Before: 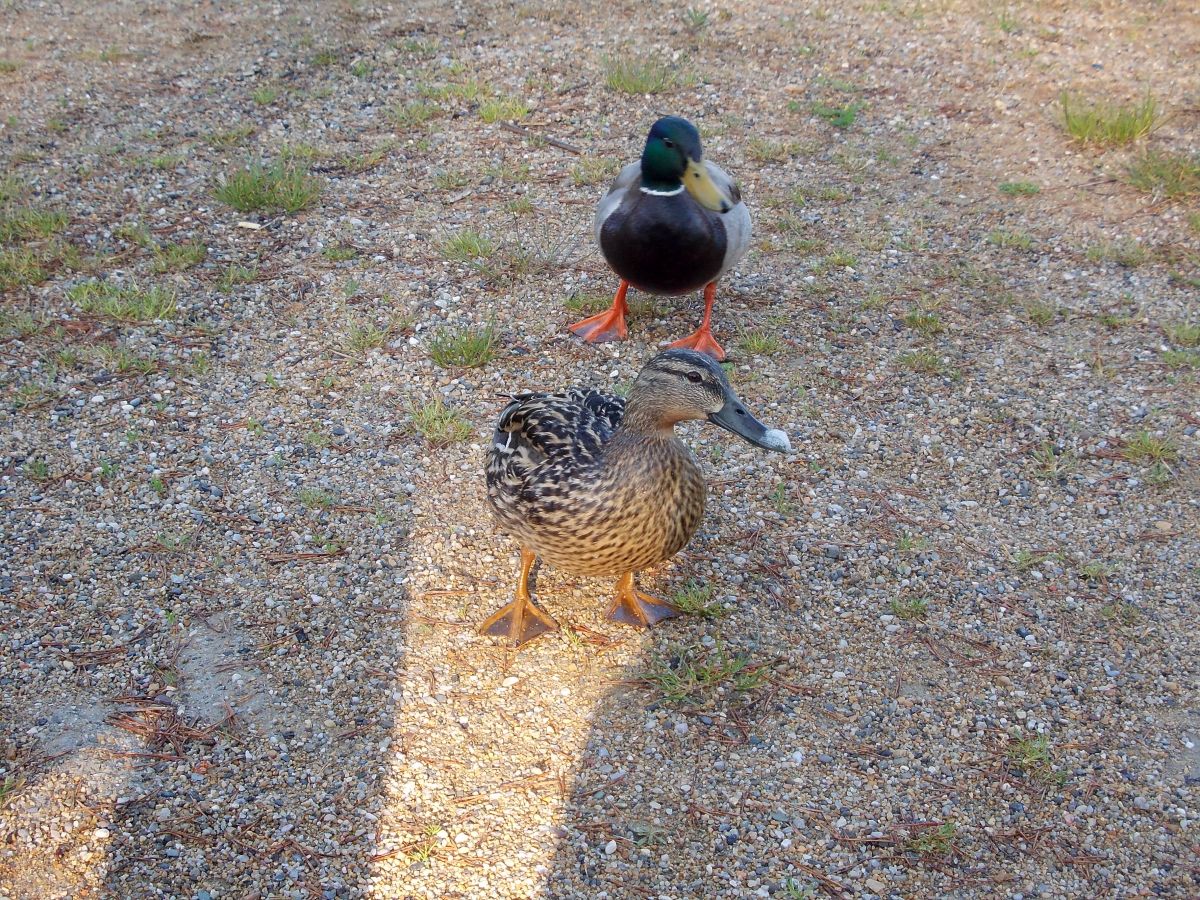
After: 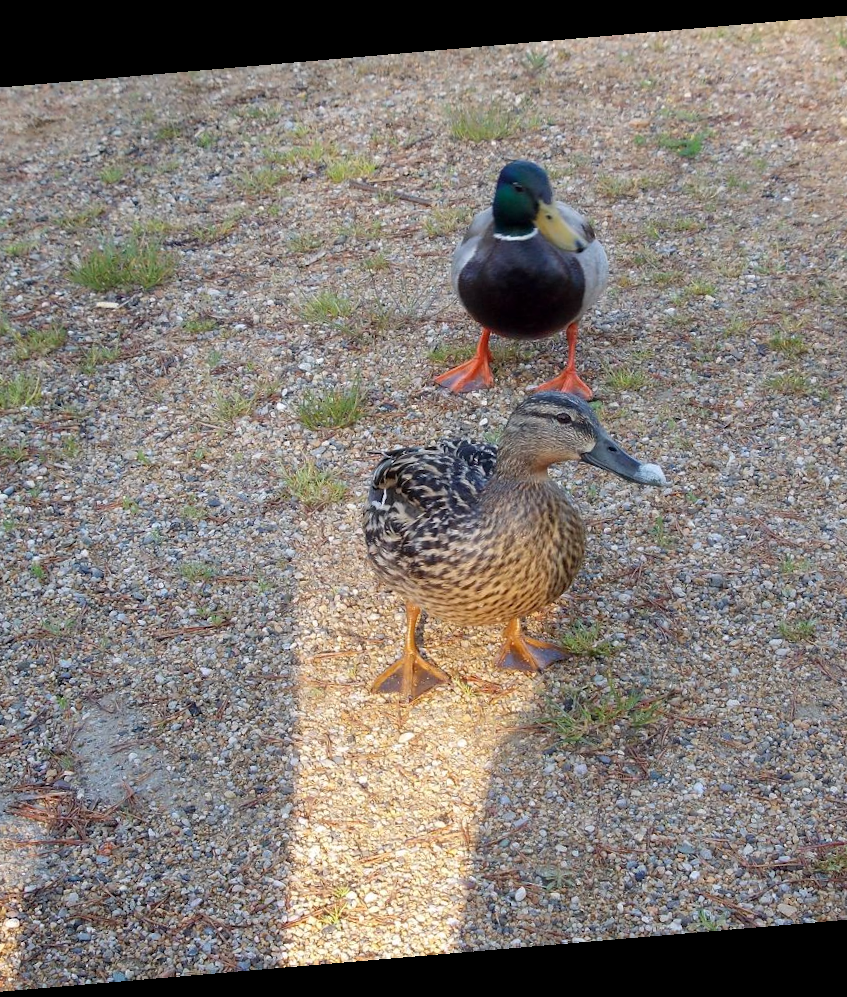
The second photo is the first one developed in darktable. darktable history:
crop and rotate: left 12.648%, right 20.685%
rotate and perspective: rotation -4.86°, automatic cropping off
